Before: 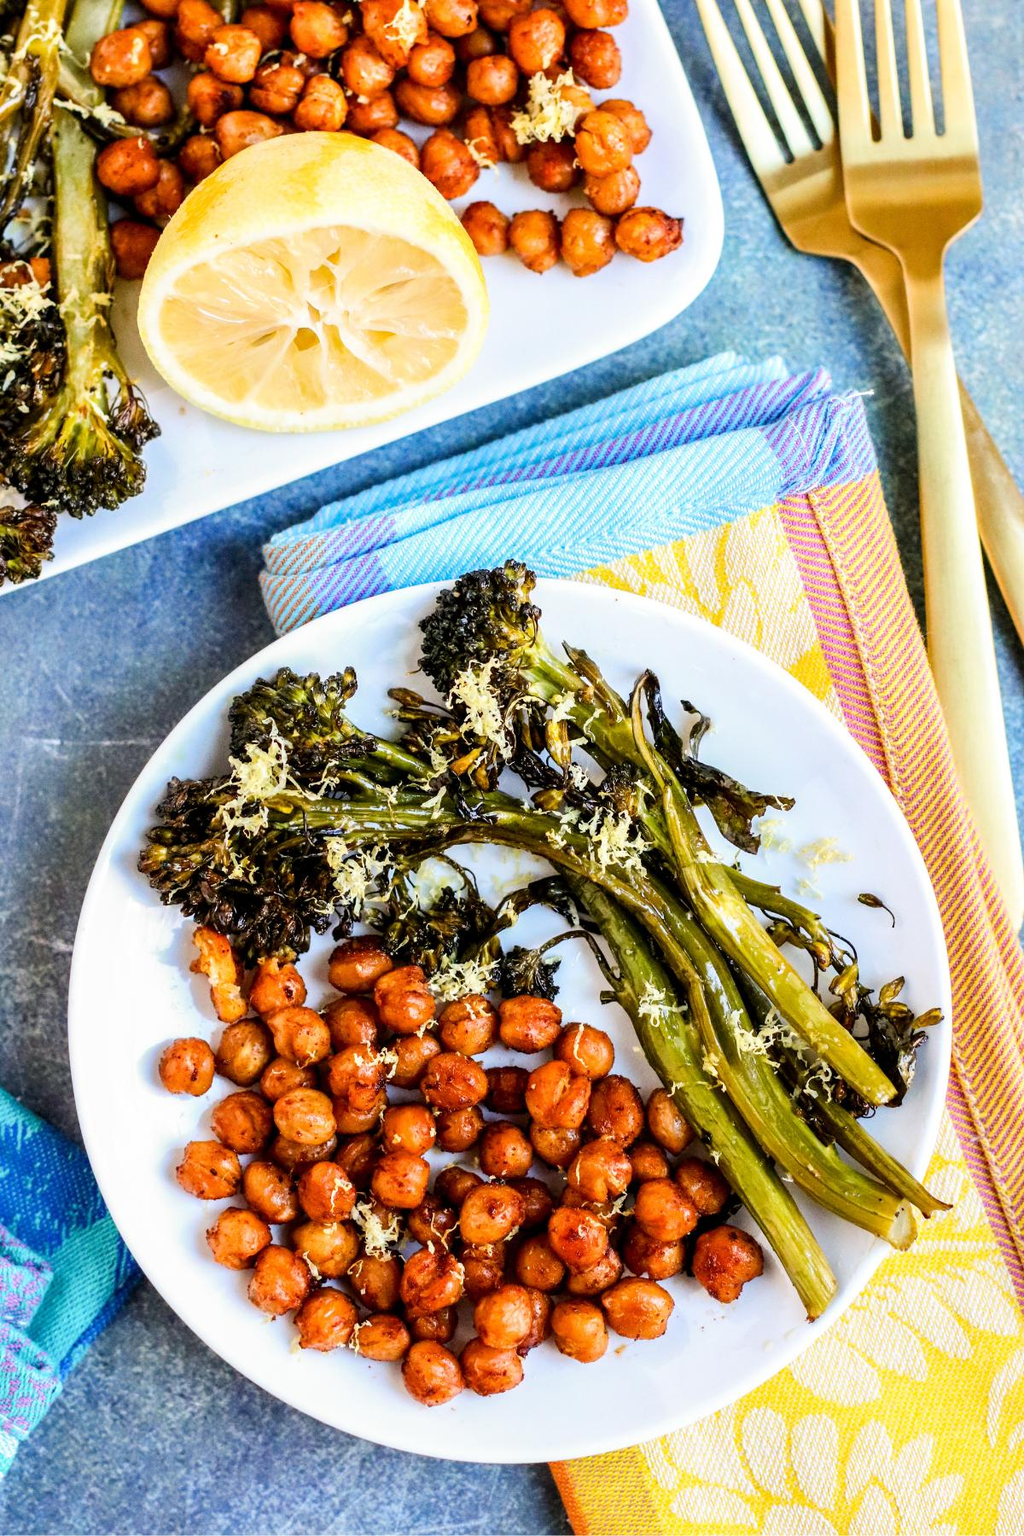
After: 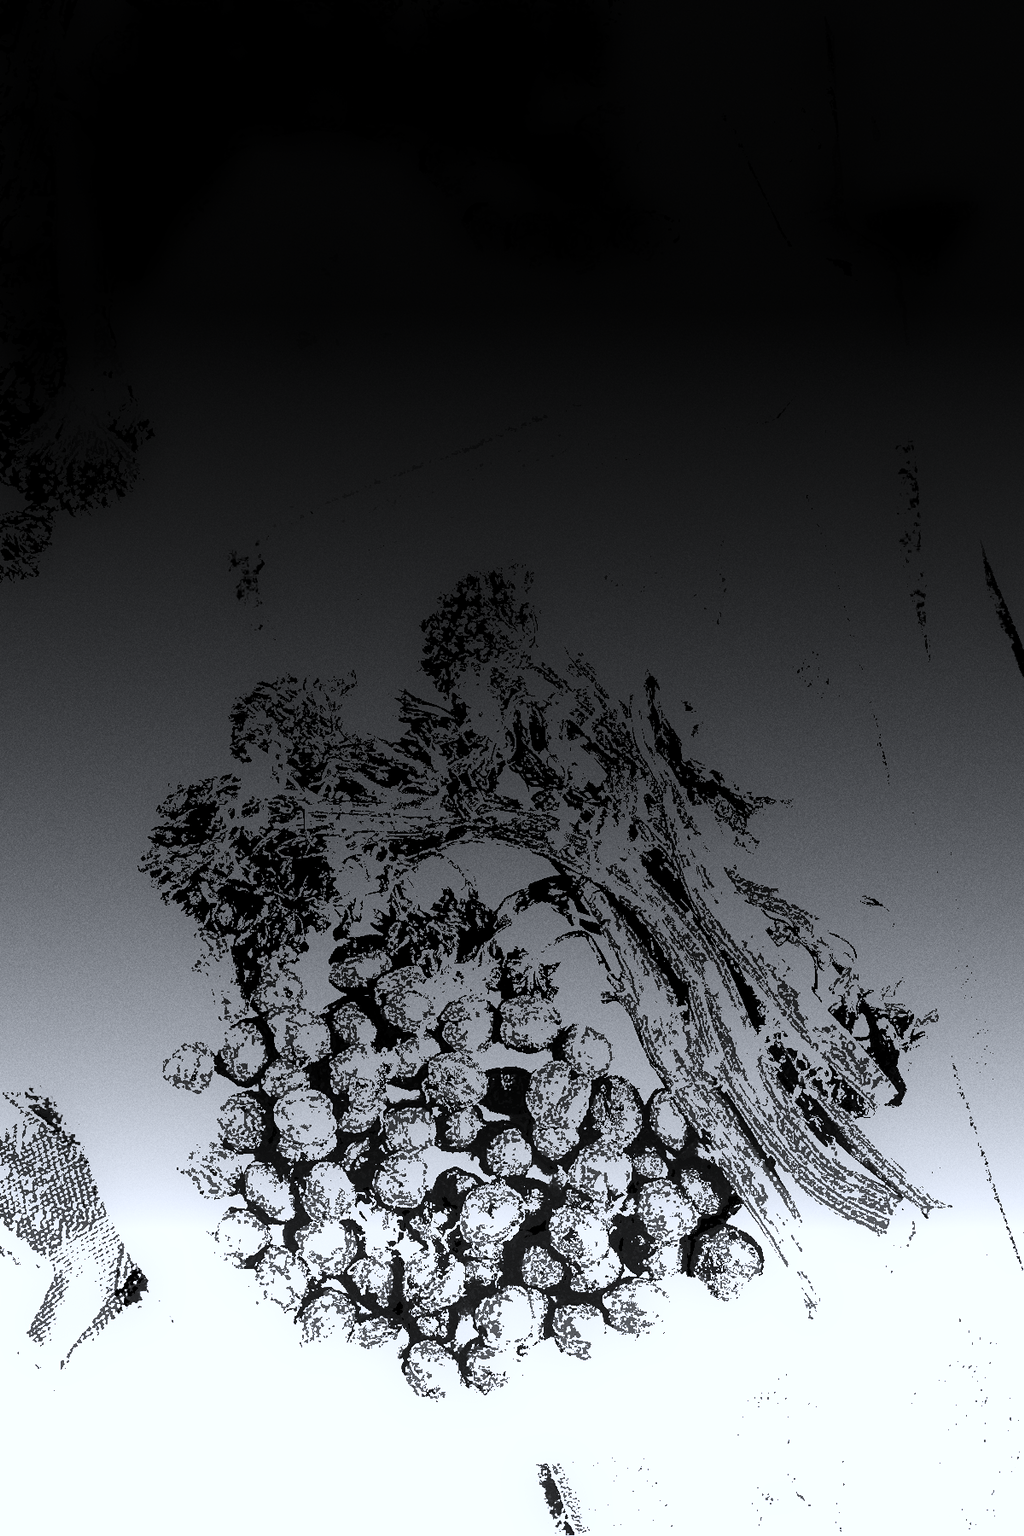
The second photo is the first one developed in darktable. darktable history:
monochrome: a 1.94, b -0.638
color correction "1": highlights a* -0.772, highlights b* -8.92
graduated density: density -3.9 EV
grain: on, module defaults
exposure: black level correction 0.1, exposure 3 EV
levels: mode automatic, black 8.58%, gray 59.42%, levels [0, 0.445, 1]
tone curve: color space Lab, linked channels
white balance: red 8, blue 8
highlight reconstruction: method clip highlights, clipping threshold 0
contrast brightness saturation: contrast -0.99, brightness -0.17, saturation 0.75 | blend: blend mode normal, opacity 100%; mask: uniform (no mask)
